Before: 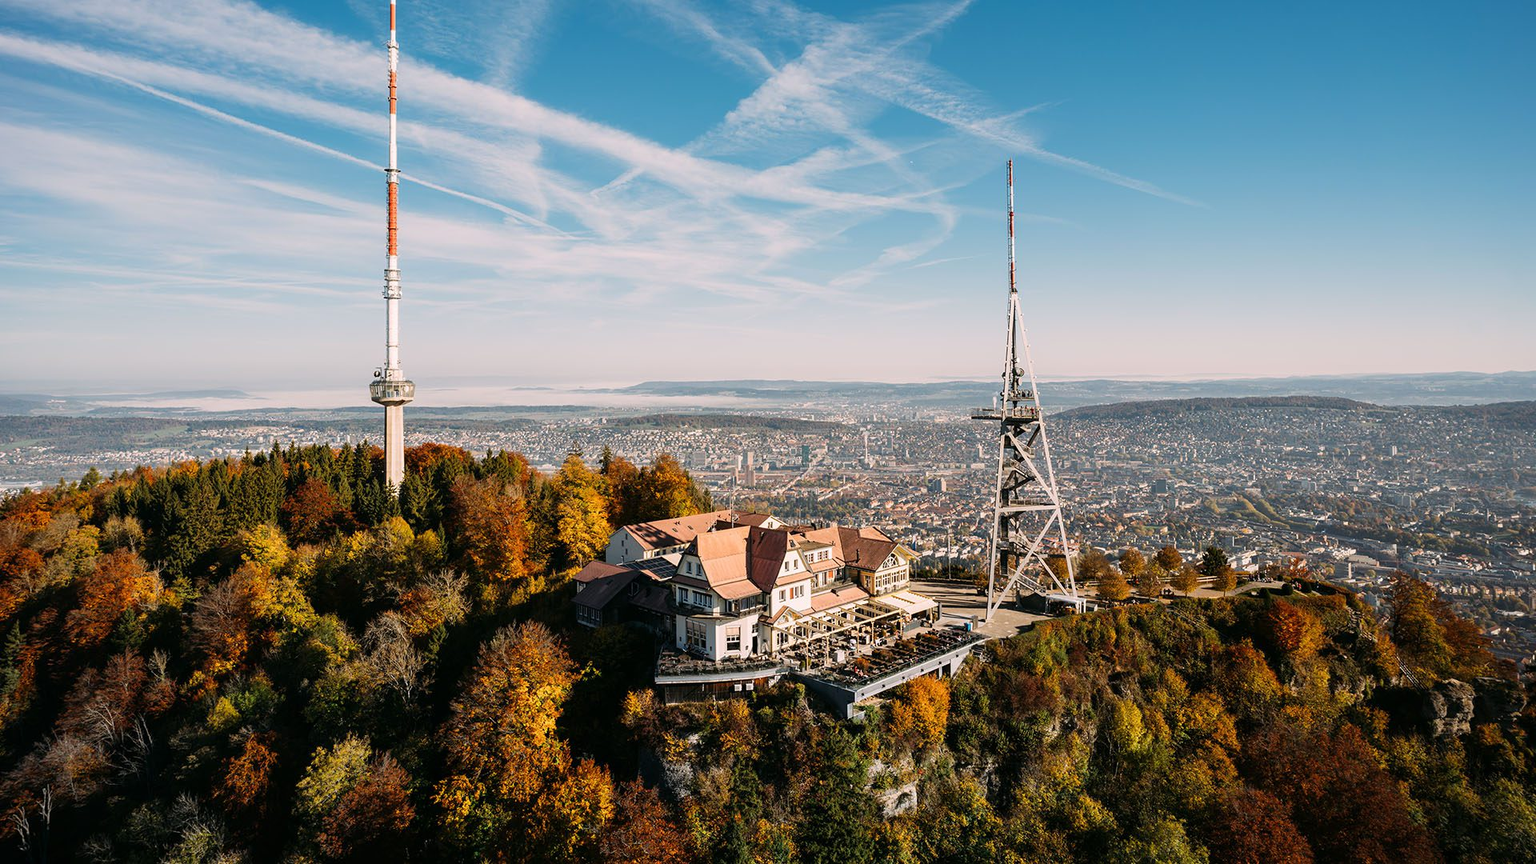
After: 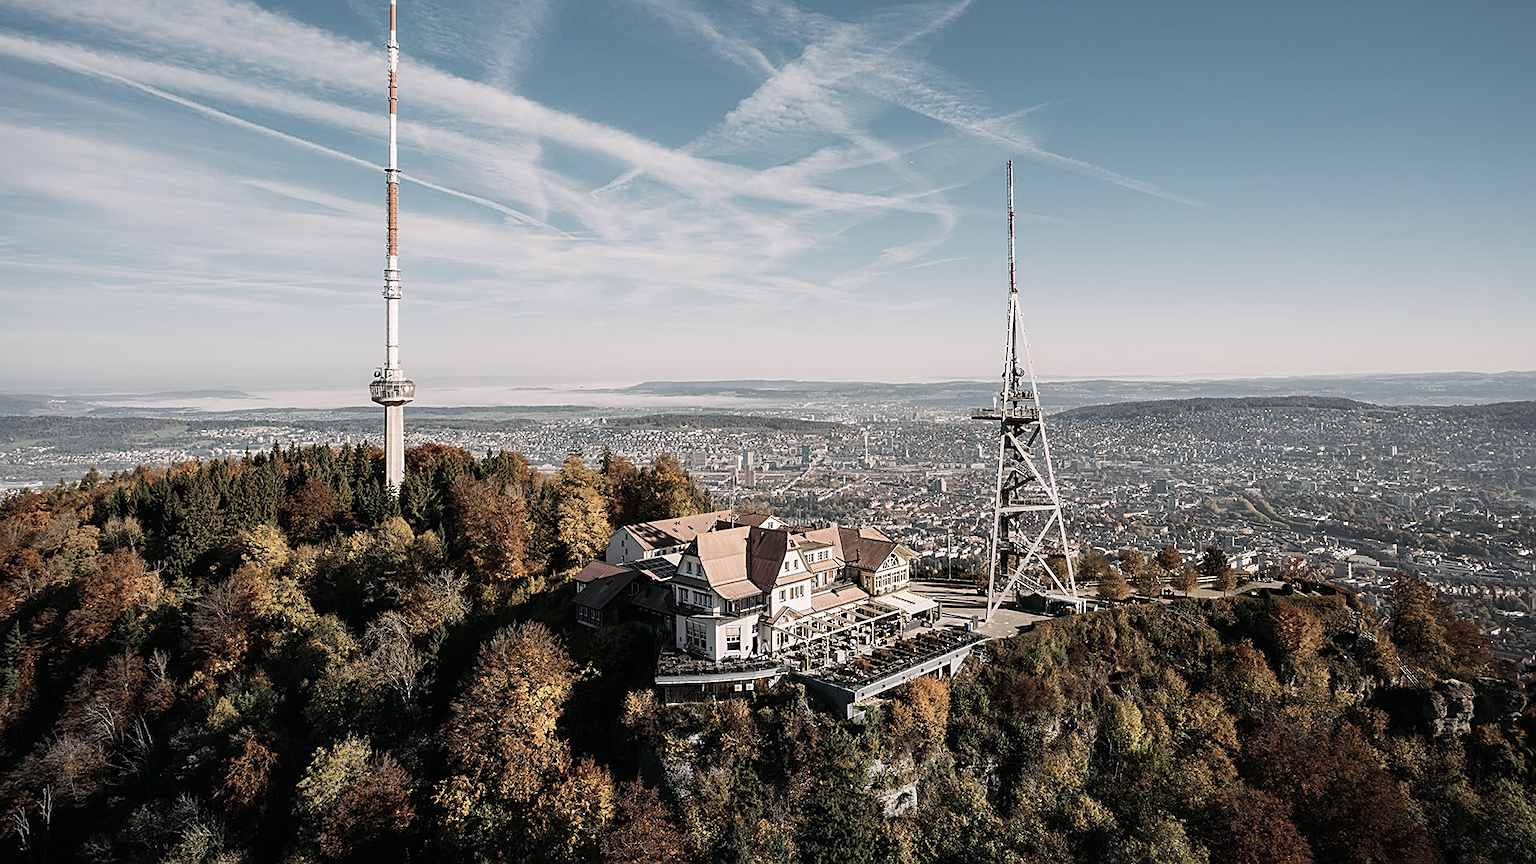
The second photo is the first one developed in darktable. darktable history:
sharpen: on, module defaults
color correction: highlights b* -0.033, saturation 0.503
